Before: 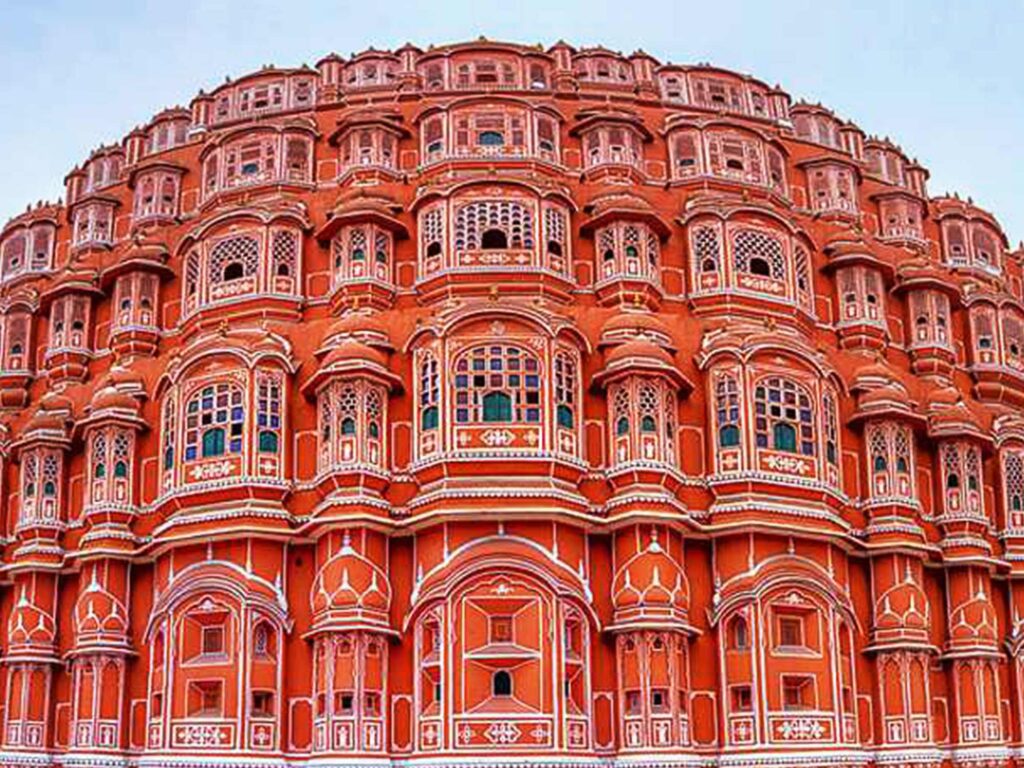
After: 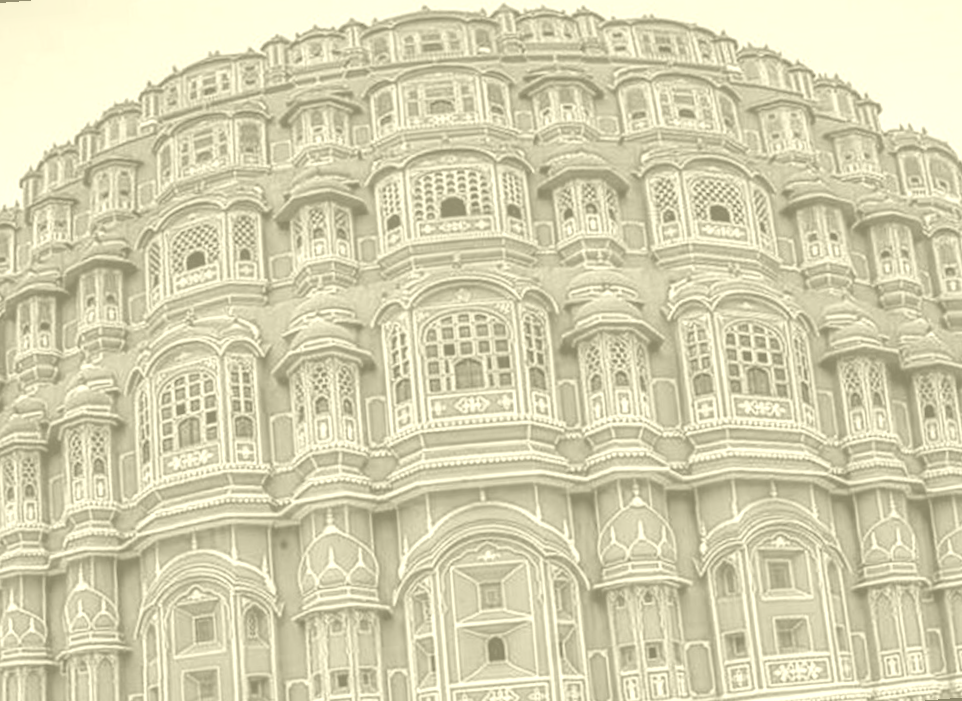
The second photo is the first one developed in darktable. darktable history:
white balance: red 1.004, blue 1.024
colorize: hue 43.2°, saturation 40%, version 1
rotate and perspective: rotation -4.57°, crop left 0.054, crop right 0.944, crop top 0.087, crop bottom 0.914
local contrast: on, module defaults
